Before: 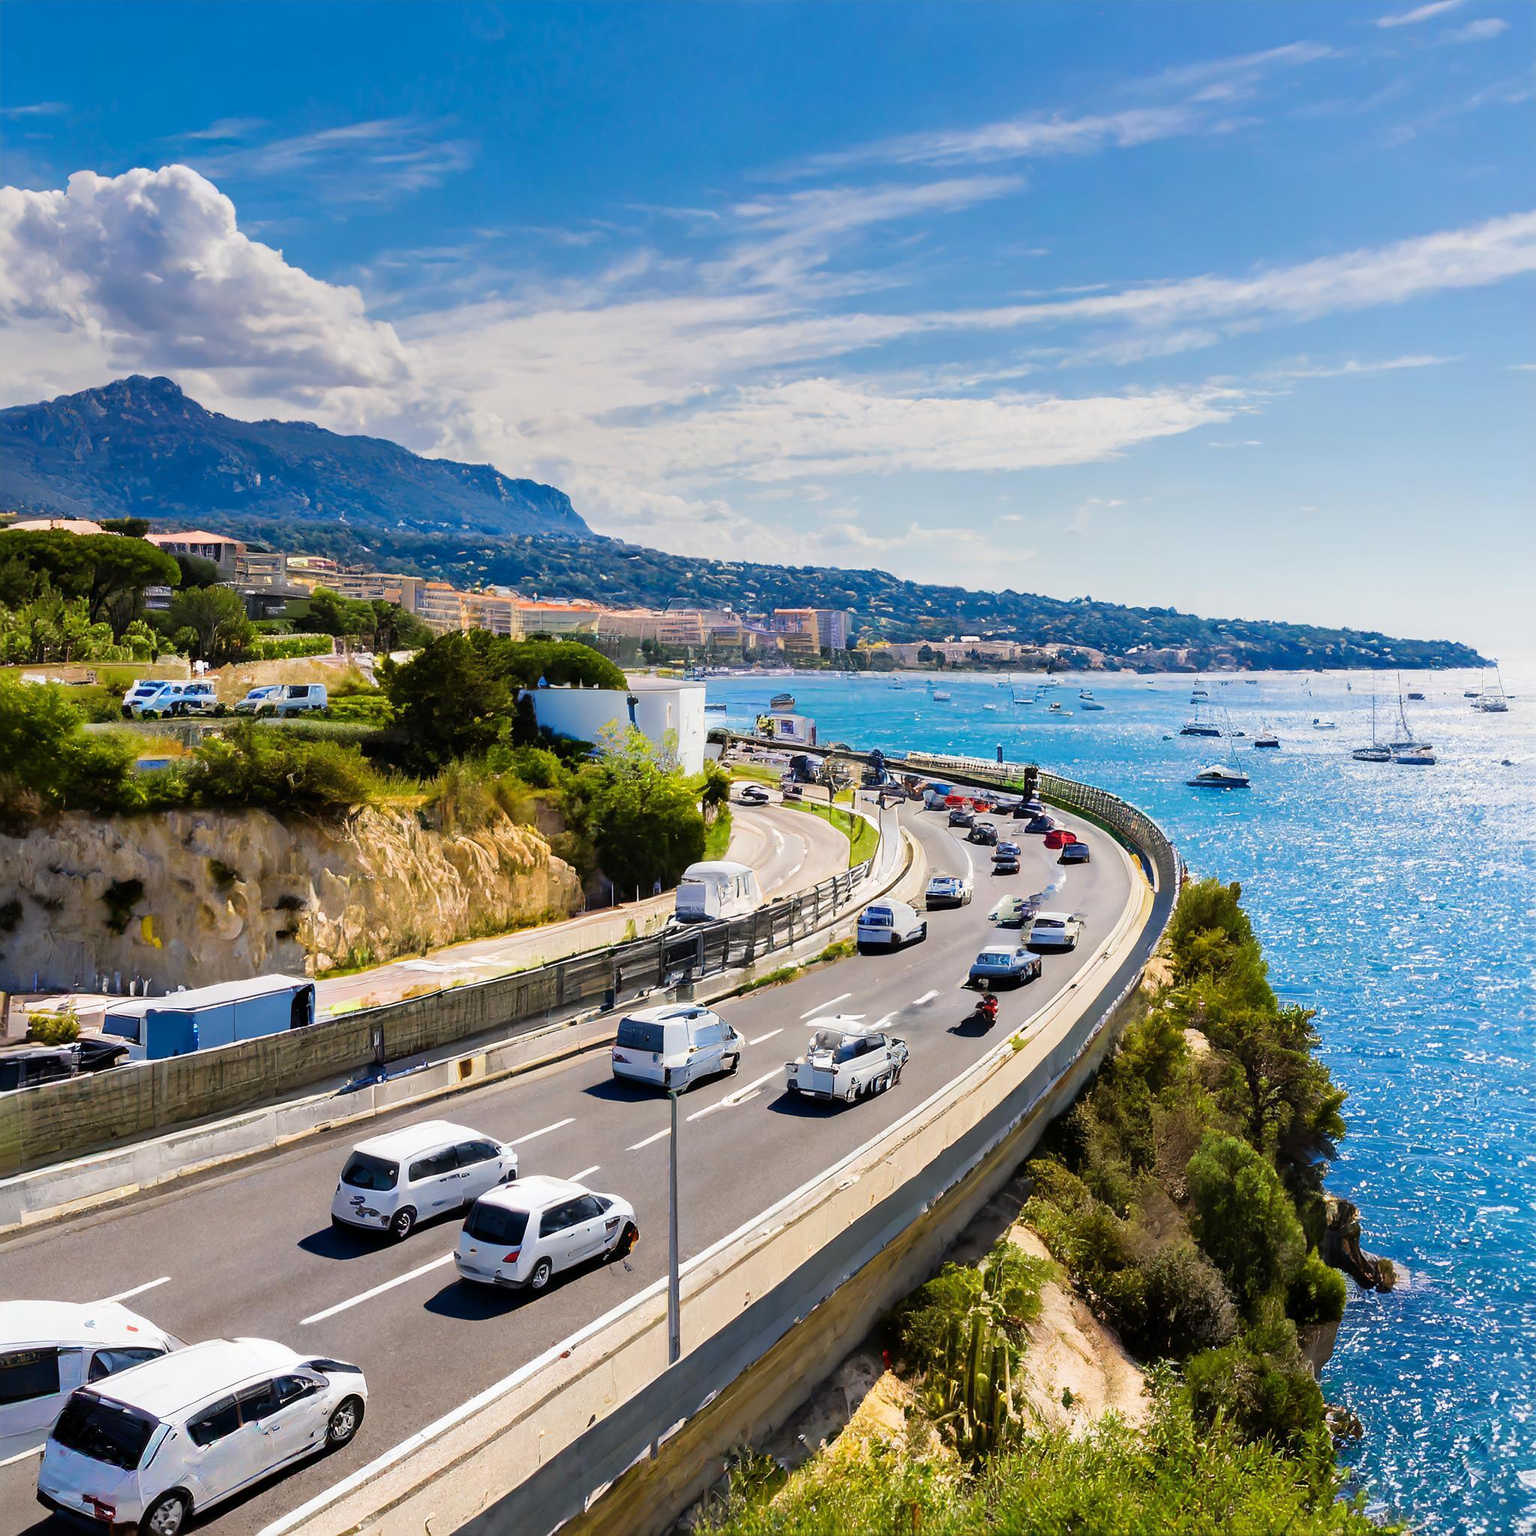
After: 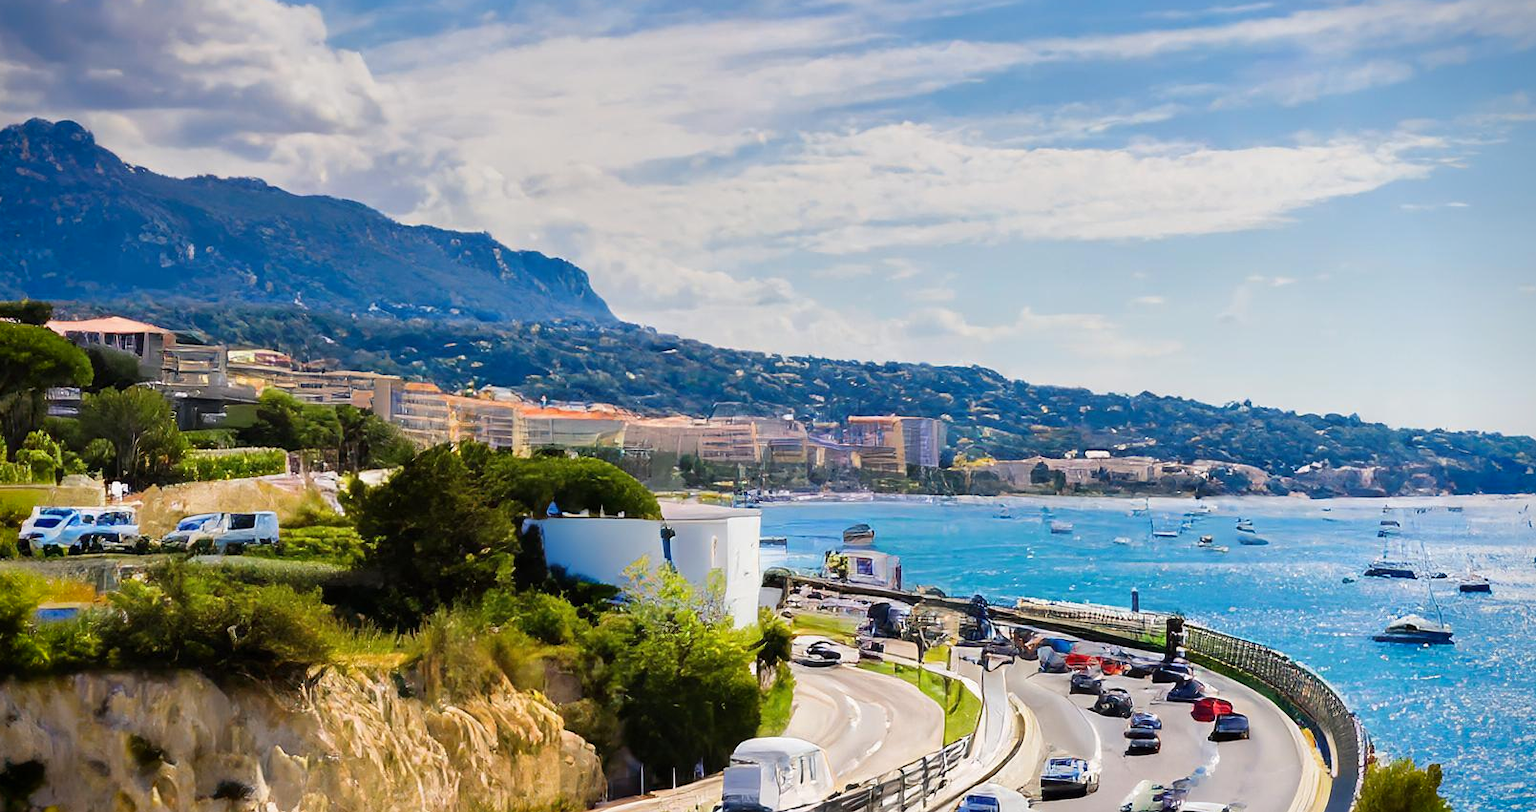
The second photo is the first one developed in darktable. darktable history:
crop: left 7.036%, top 18.398%, right 14.379%, bottom 40.043%
vignetting: fall-off start 88.53%, fall-off radius 44.2%, saturation 0.376, width/height ratio 1.161
